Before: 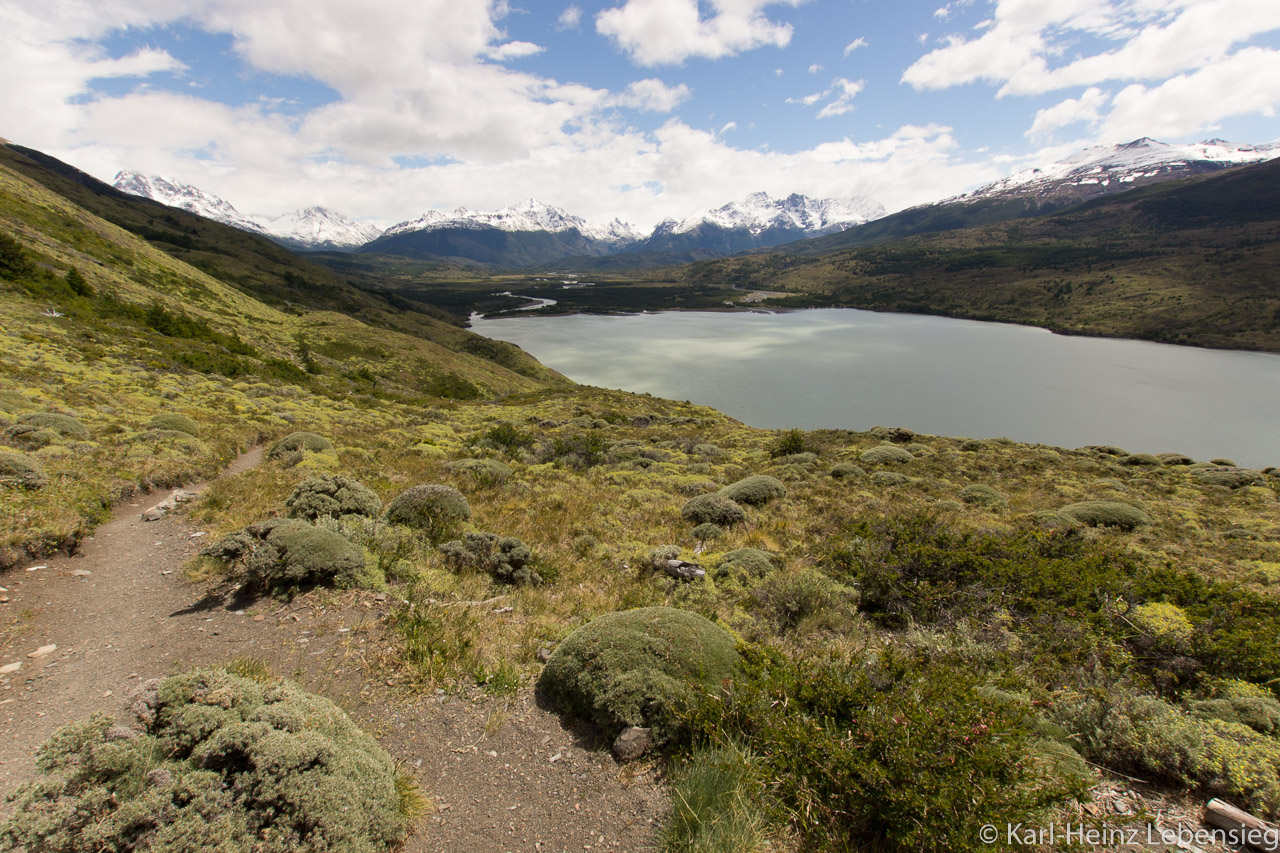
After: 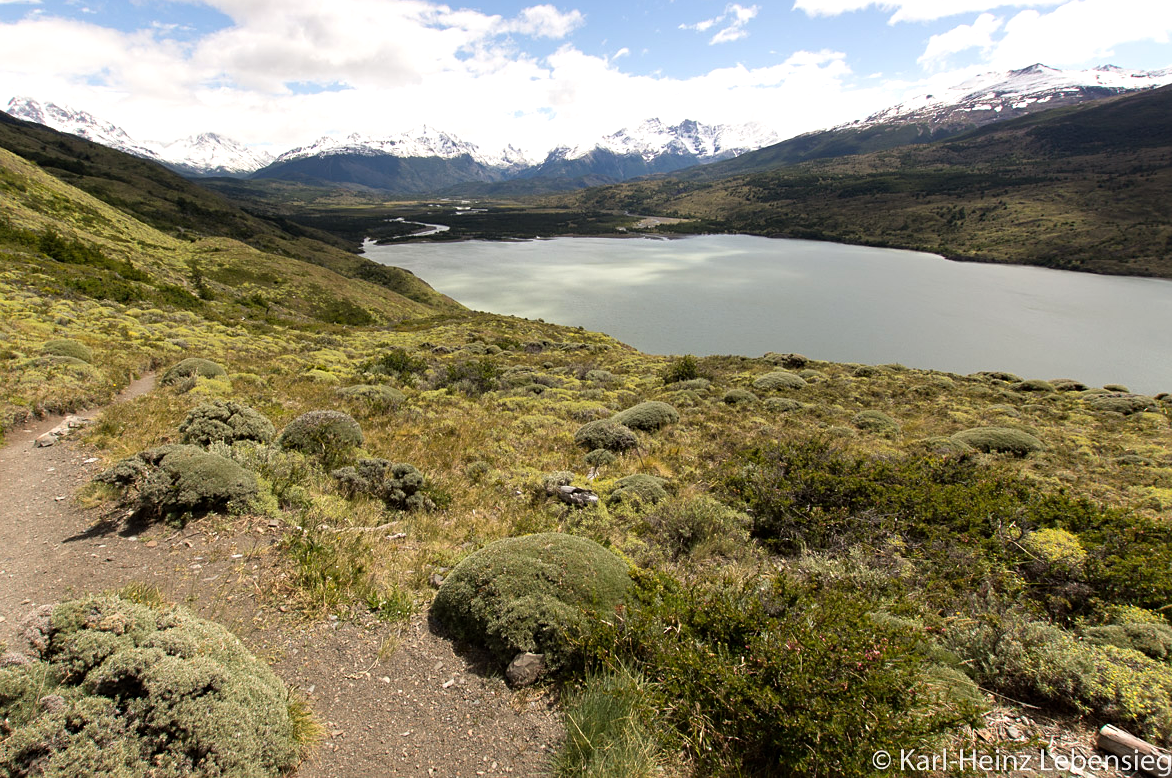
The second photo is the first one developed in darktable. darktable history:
crop and rotate: left 8.377%, top 8.77%
sharpen: amount 0.208
tone equalizer: -8 EV -0.455 EV, -7 EV -0.416 EV, -6 EV -0.364 EV, -5 EV -0.259 EV, -3 EV 0.195 EV, -2 EV 0.345 EV, -1 EV 0.409 EV, +0 EV 0.398 EV
